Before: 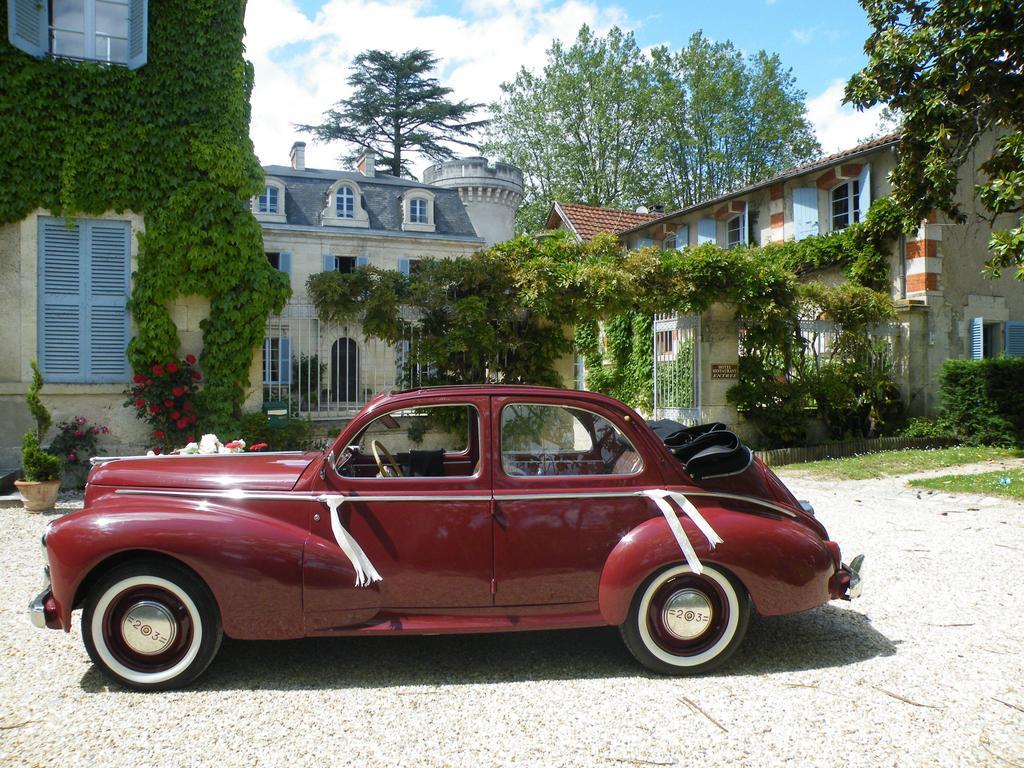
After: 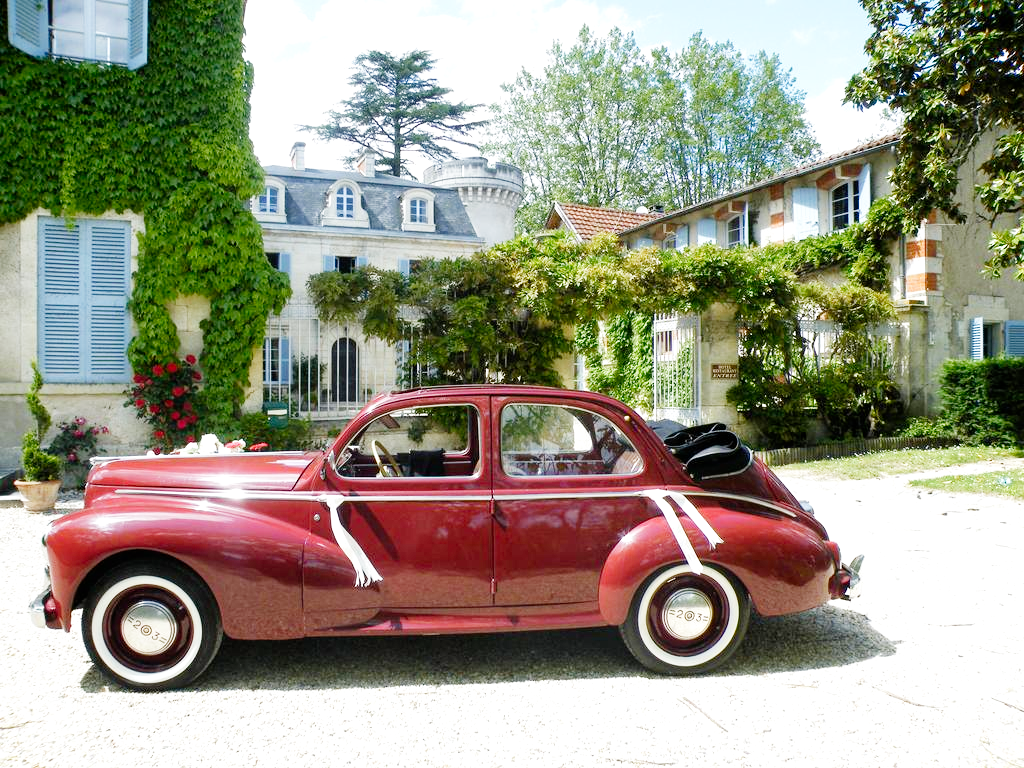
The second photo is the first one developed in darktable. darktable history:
filmic rgb: middle gray luminance 29%, black relative exposure -10.3 EV, white relative exposure 5.5 EV, threshold 6 EV, target black luminance 0%, hardness 3.95, latitude 2.04%, contrast 1.132, highlights saturation mix 5%, shadows ↔ highlights balance 15.11%, add noise in highlights 0, preserve chrominance no, color science v3 (2019), use custom middle-gray values true, iterations of high-quality reconstruction 0, contrast in highlights soft, enable highlight reconstruction true
exposure: exposure 2 EV, compensate highlight preservation false
